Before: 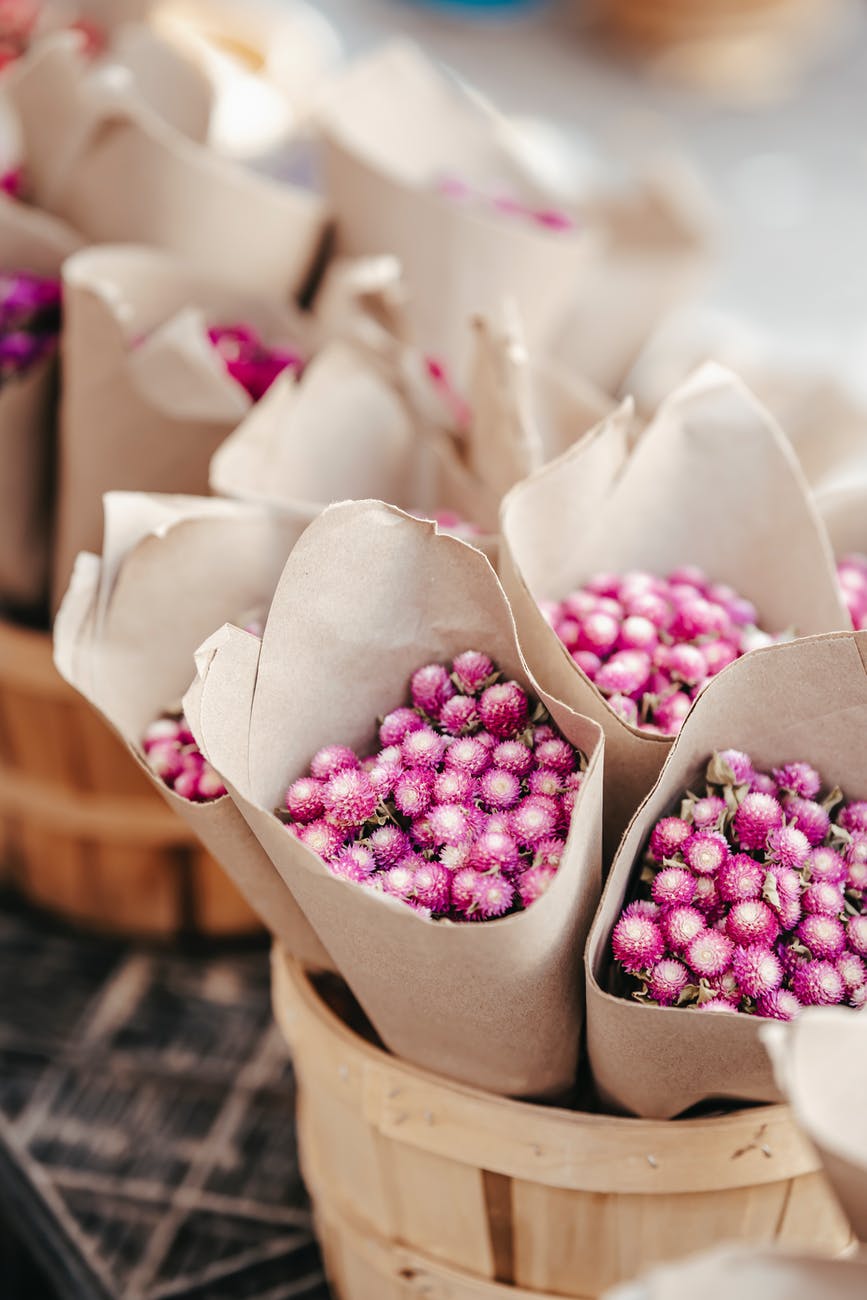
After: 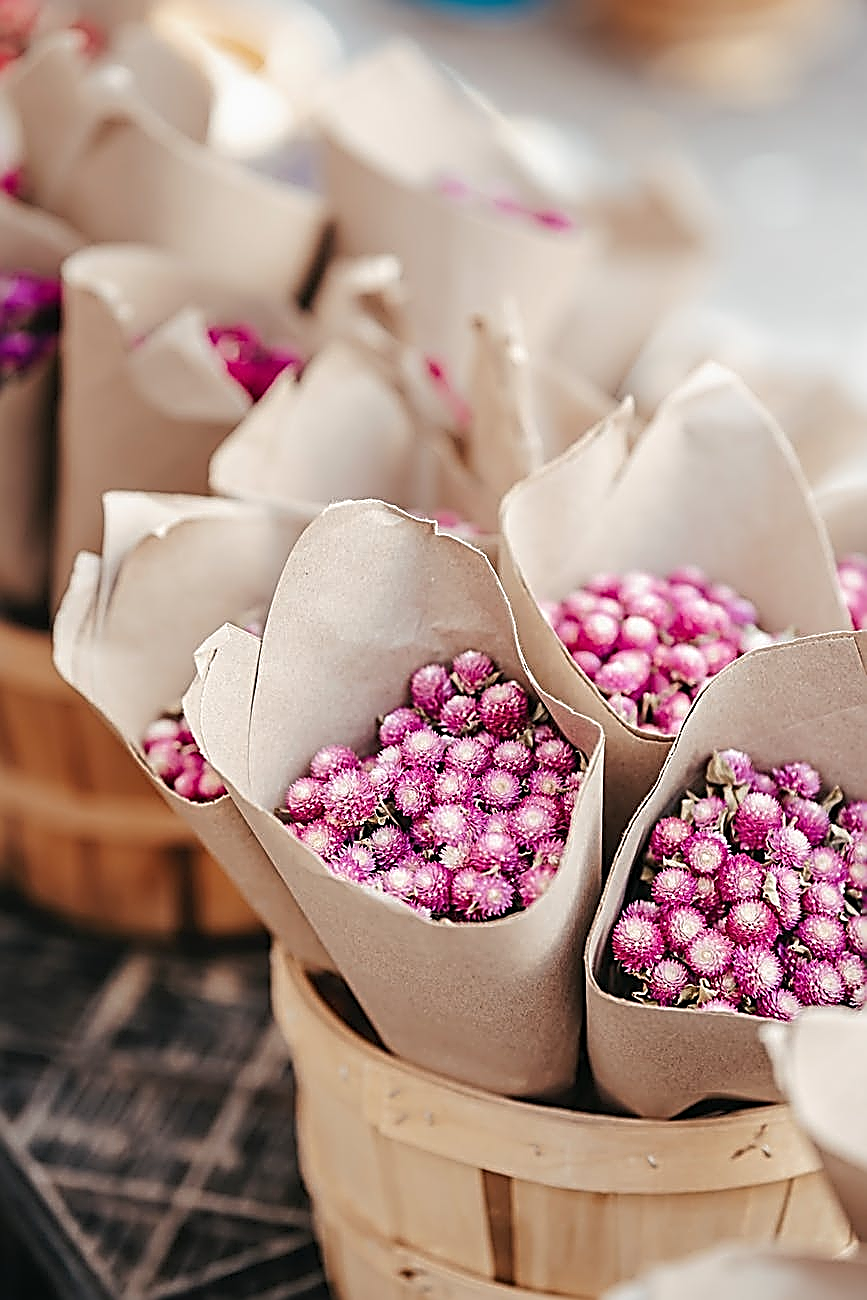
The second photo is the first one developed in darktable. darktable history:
white balance: emerald 1
sharpen: amount 2
